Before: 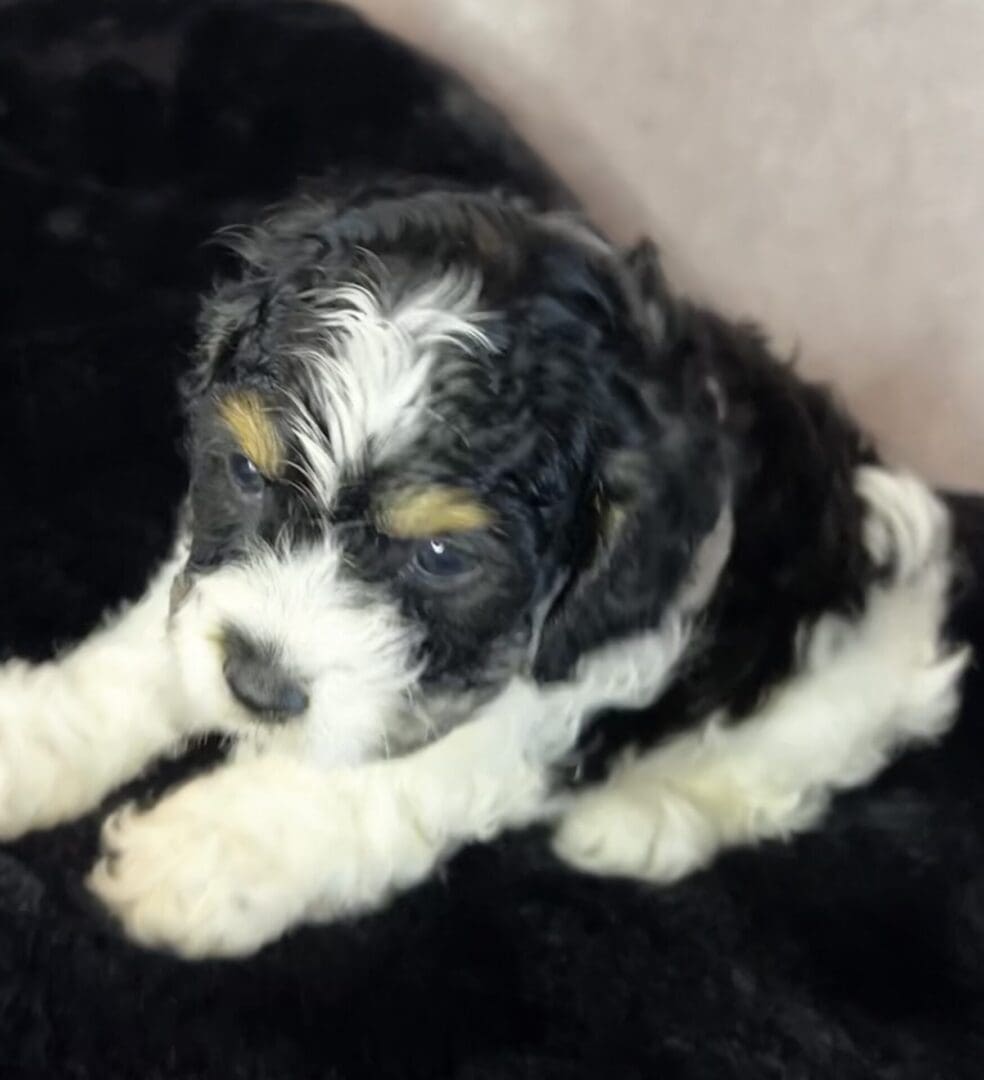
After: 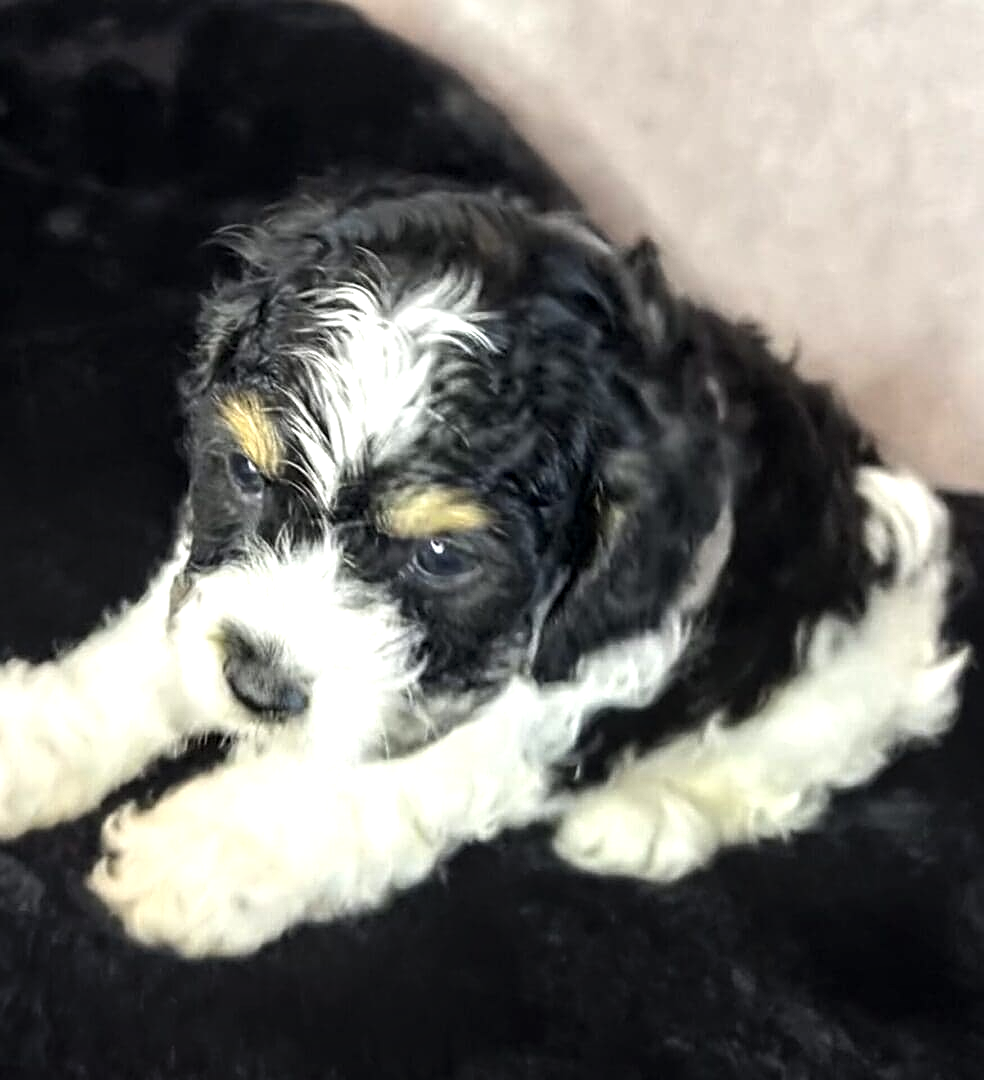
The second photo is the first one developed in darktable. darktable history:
local contrast: detail 144%
tone equalizer: -8 EV 0.001 EV, -7 EV -0.002 EV, -6 EV 0.002 EV, -5 EV -0.03 EV, -4 EV -0.116 EV, -3 EV -0.169 EV, -2 EV 0.24 EV, -1 EV 0.702 EV, +0 EV 0.493 EV
sharpen: on, module defaults
